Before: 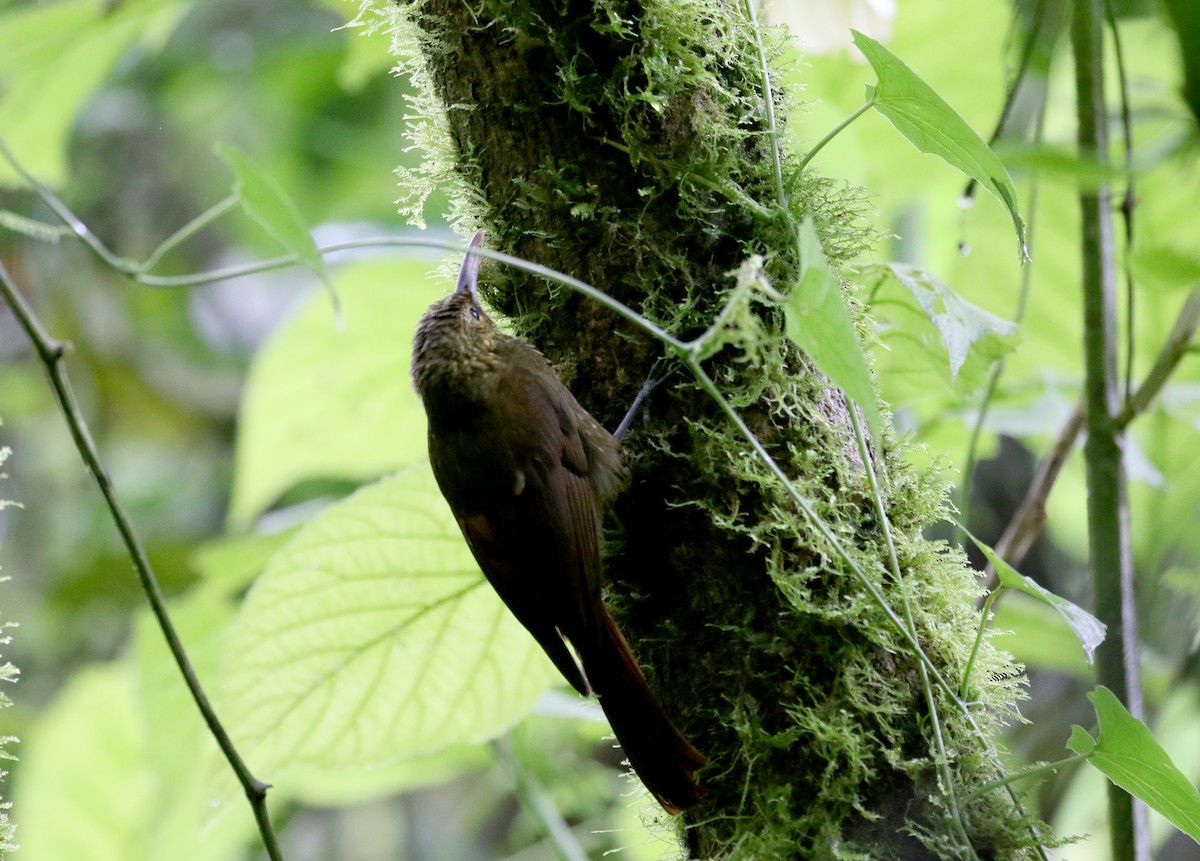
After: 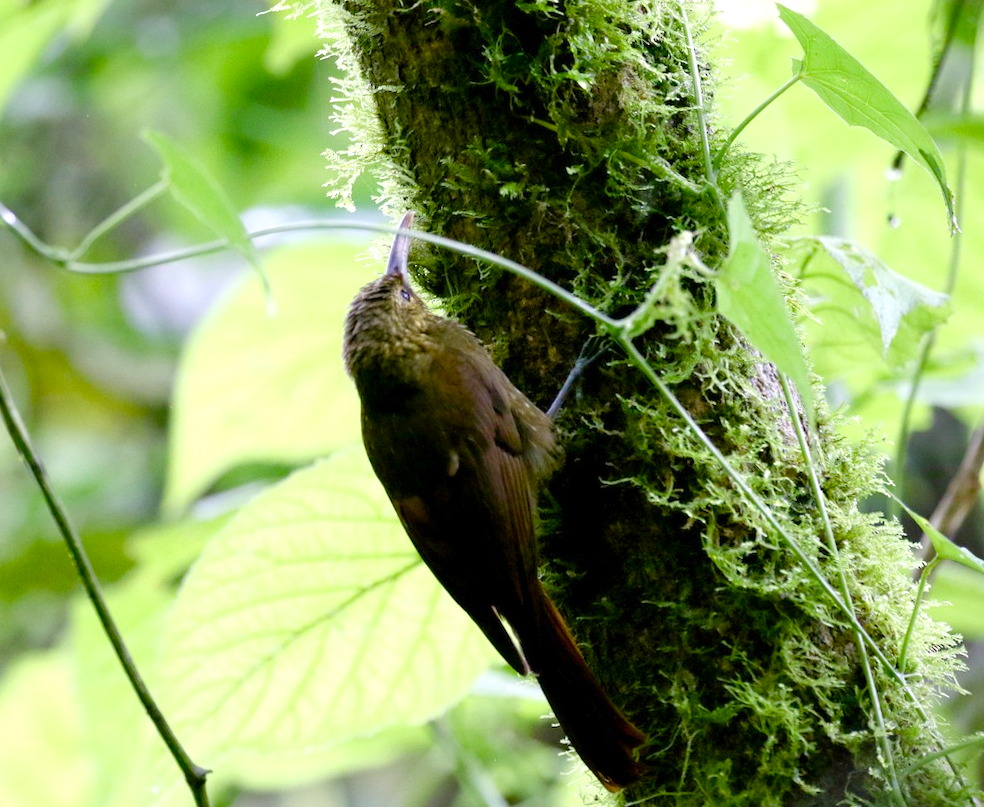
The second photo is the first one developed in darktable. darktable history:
color balance rgb: perceptual saturation grading › global saturation -0.085%, perceptual saturation grading › highlights -30.516%, perceptual saturation grading › shadows 19.936%, perceptual brilliance grading › global brilliance 9.271%, perceptual brilliance grading › shadows 15.095%, global vibrance 43.507%
crop and rotate: angle 1.1°, left 4.474%, top 1.207%, right 11.347%, bottom 2.546%
